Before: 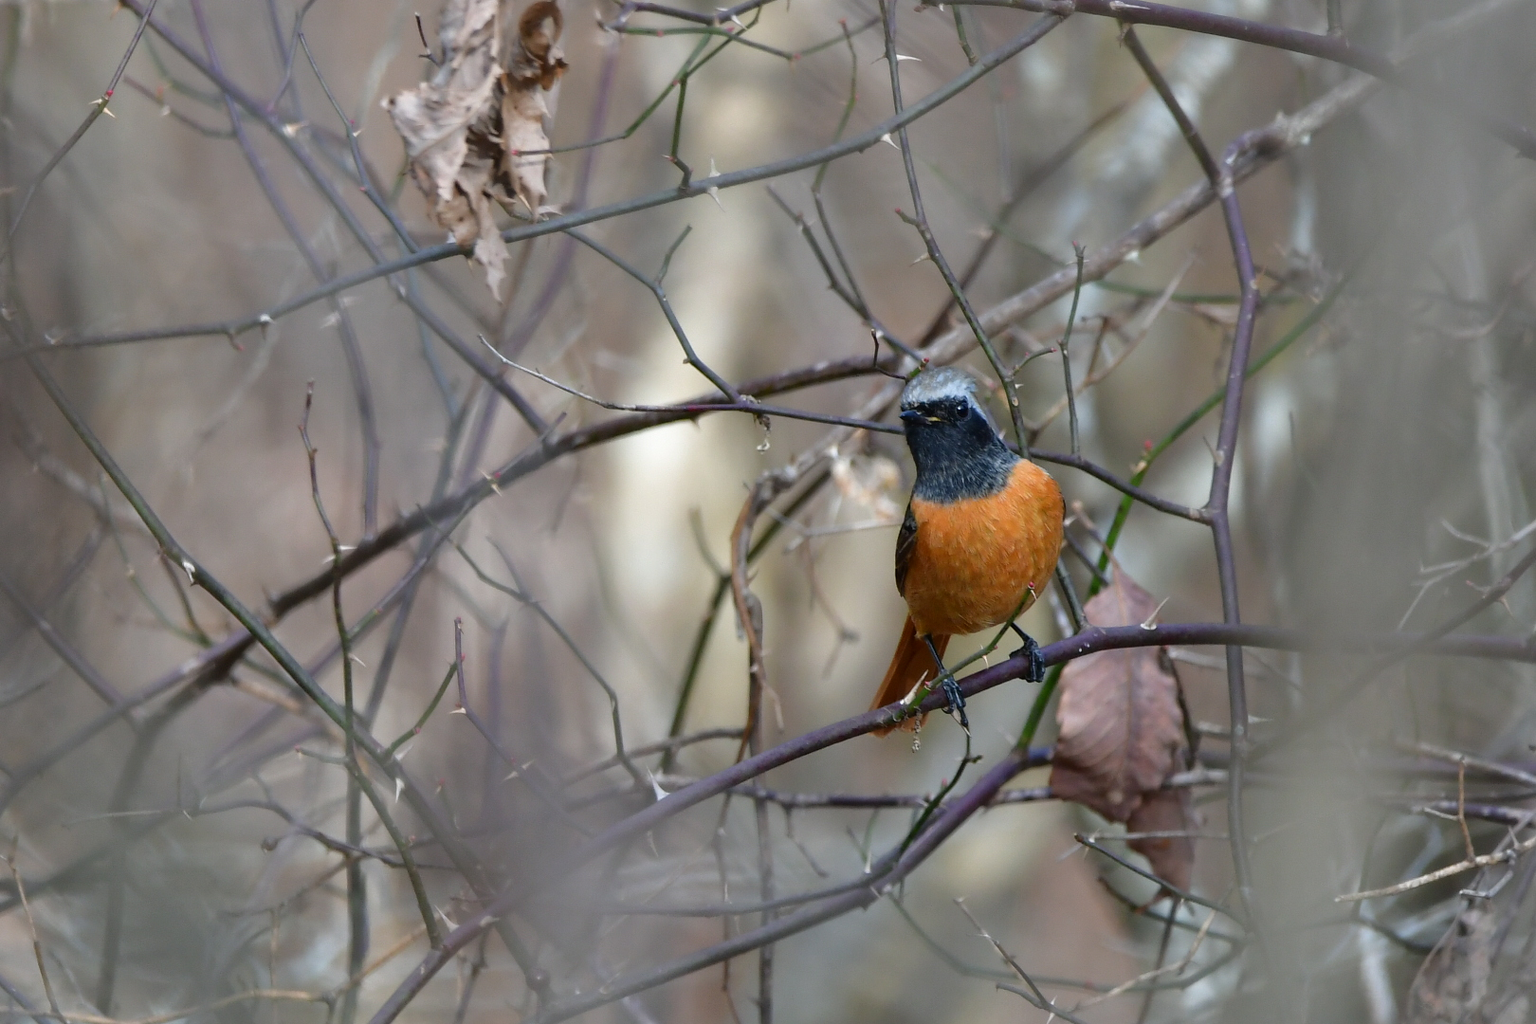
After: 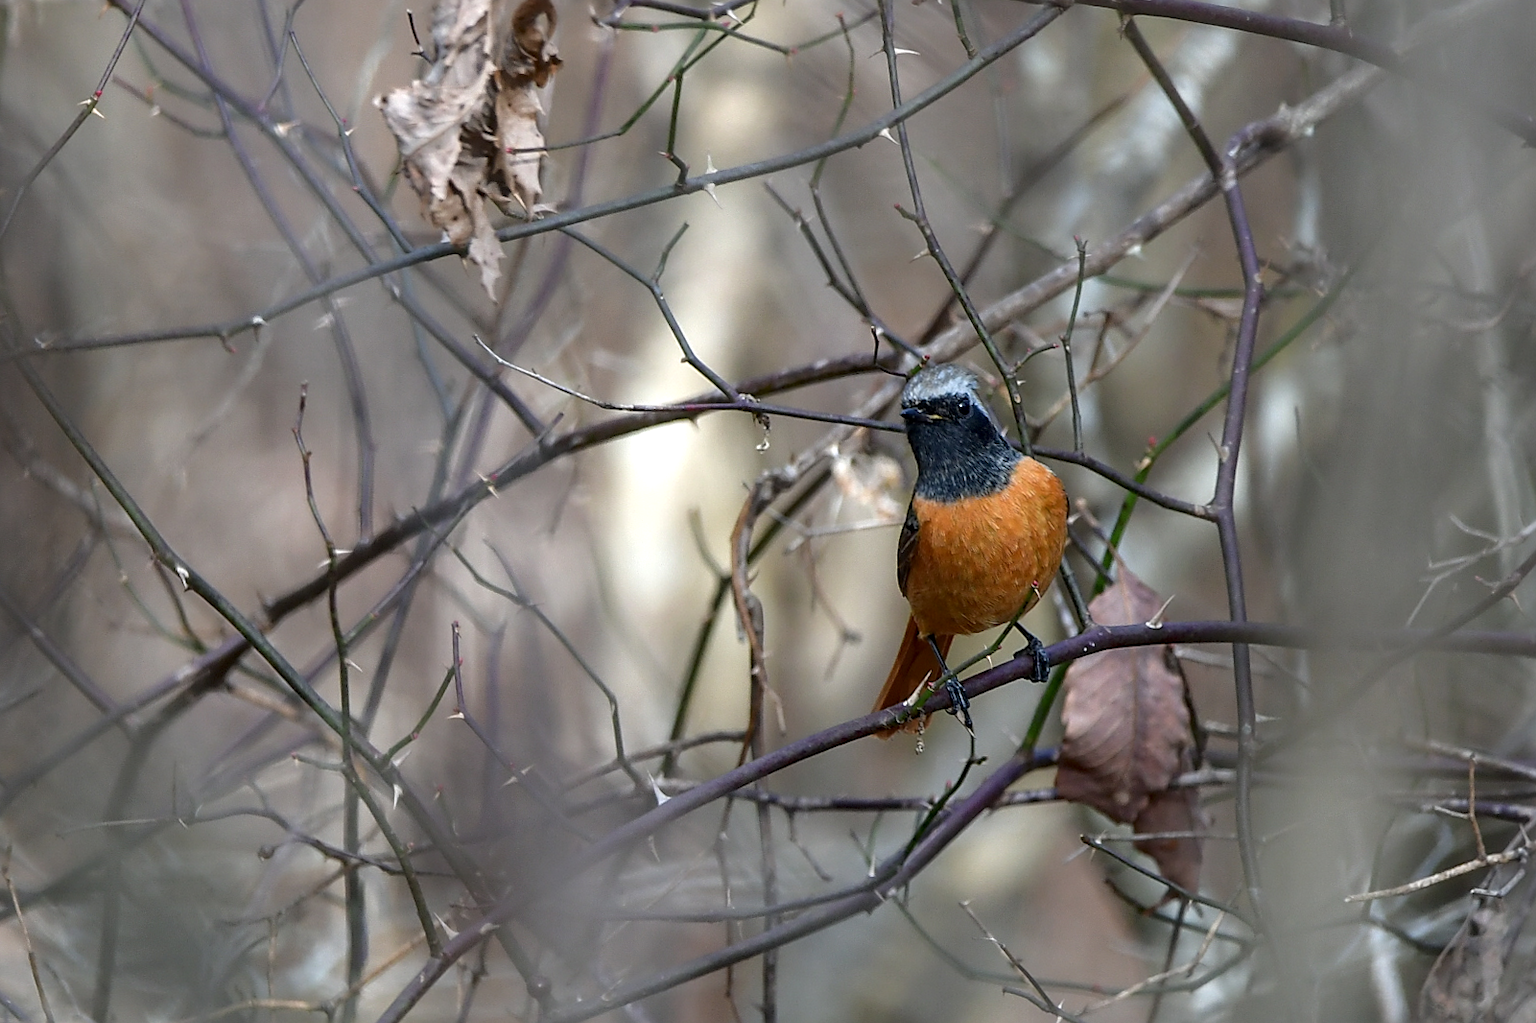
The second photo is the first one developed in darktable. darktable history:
rotate and perspective: rotation -0.45°, automatic cropping original format, crop left 0.008, crop right 0.992, crop top 0.012, crop bottom 0.988
local contrast: on, module defaults
tone equalizer: -8 EV -0.001 EV, -7 EV 0.001 EV, -6 EV -0.002 EV, -5 EV -0.003 EV, -4 EV -0.062 EV, -3 EV -0.222 EV, -2 EV -0.267 EV, -1 EV 0.105 EV, +0 EV 0.303 EV
sharpen: amount 0.6
